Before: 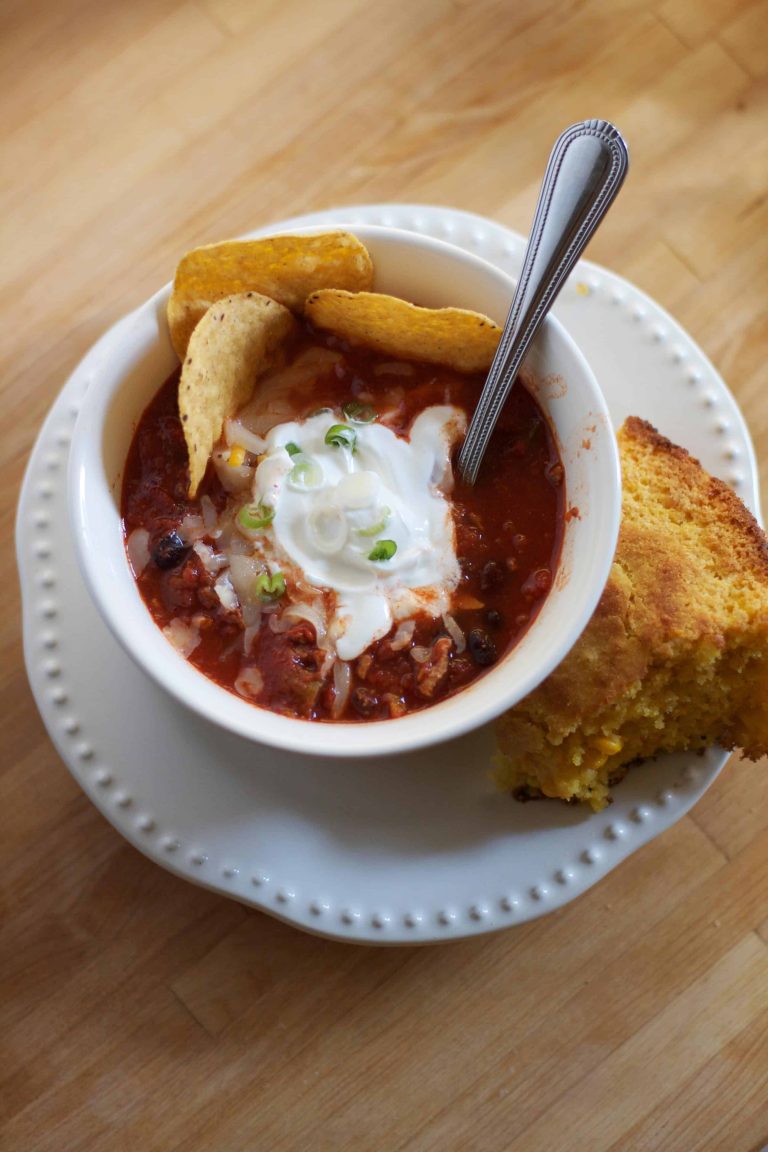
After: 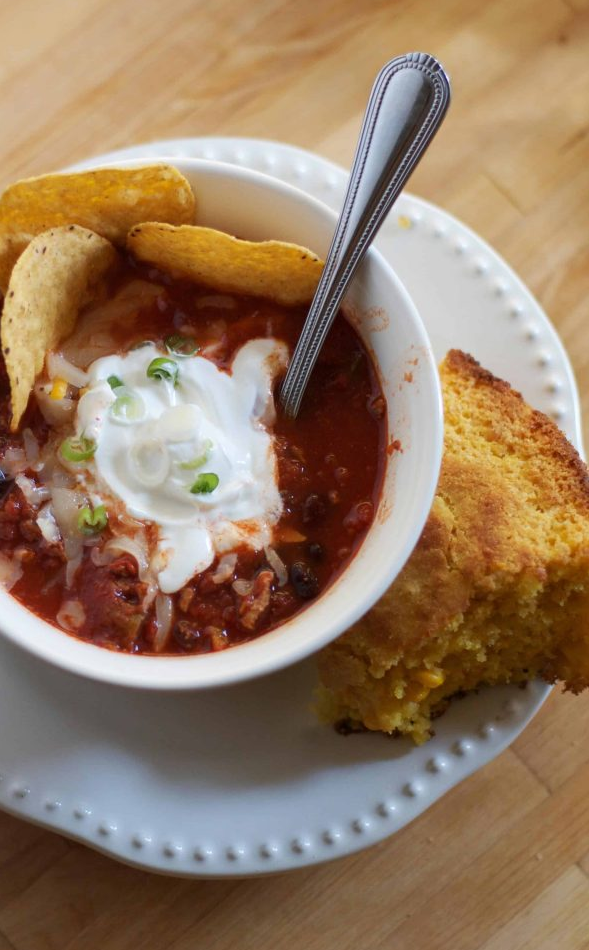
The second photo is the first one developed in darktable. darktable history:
crop: left 23.212%, top 5.849%, bottom 11.619%
